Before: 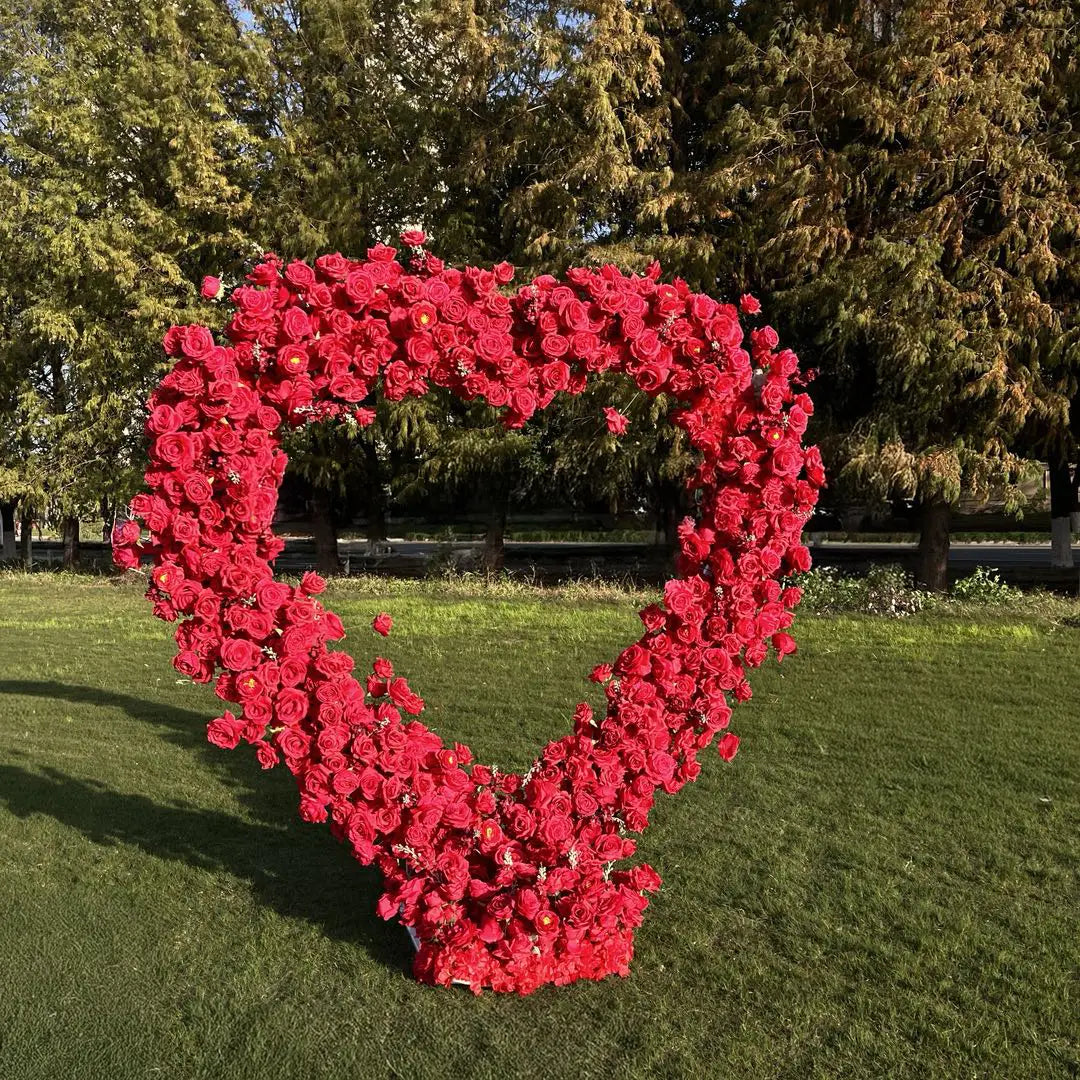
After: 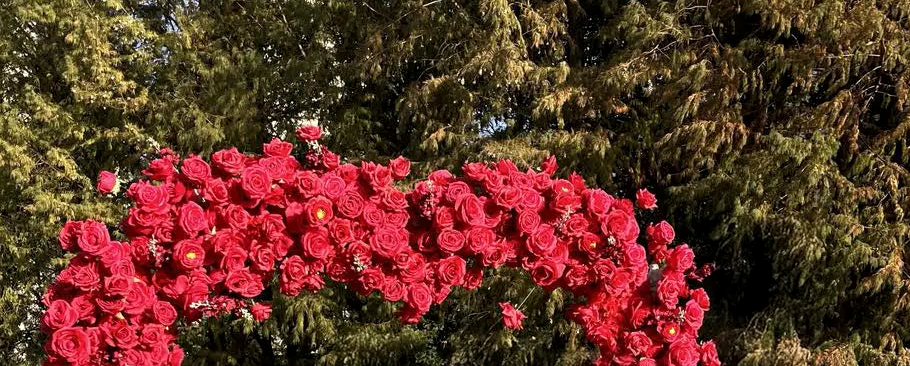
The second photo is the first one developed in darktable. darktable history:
crop and rotate: left 9.651%, top 9.738%, right 6.078%, bottom 56.304%
local contrast: highlights 103%, shadows 98%, detail 119%, midtone range 0.2
